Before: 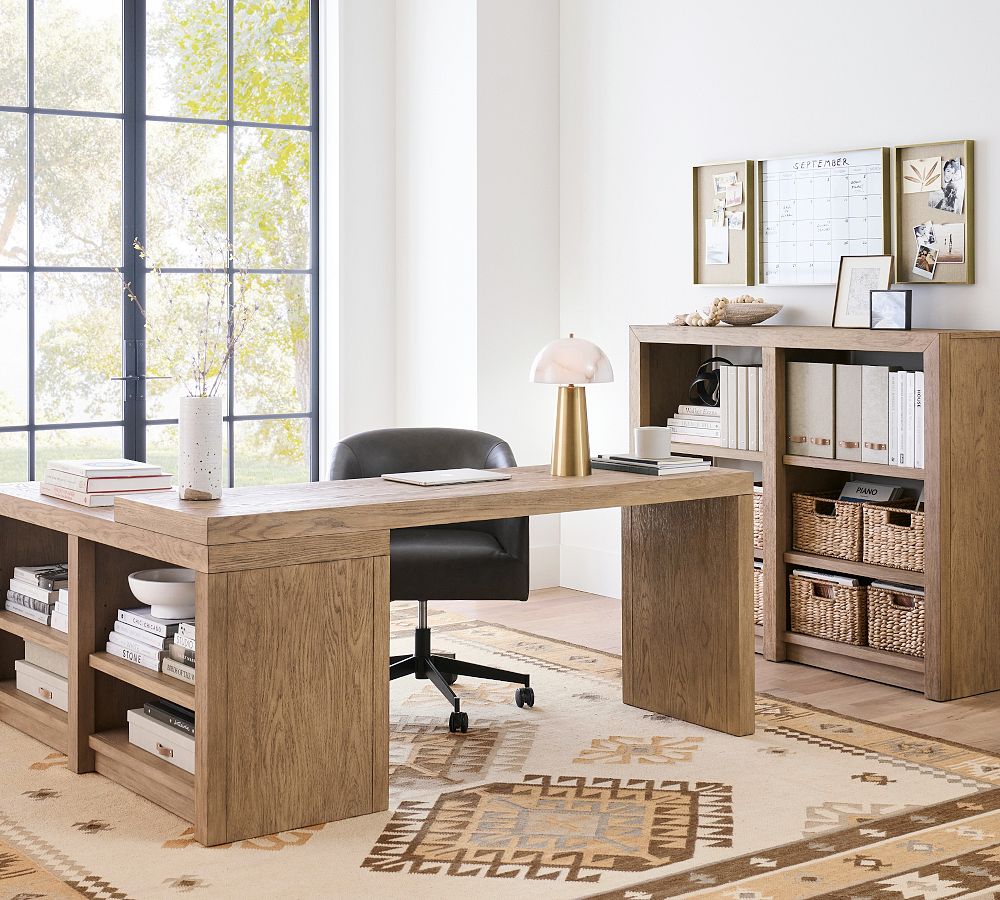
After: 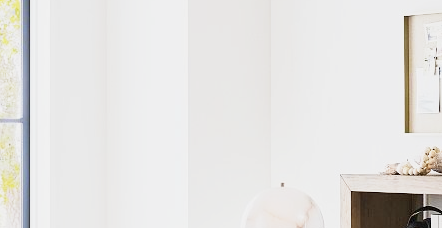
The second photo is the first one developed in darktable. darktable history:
base curve: curves: ch0 [(0, 0) (0.088, 0.125) (0.176, 0.251) (0.354, 0.501) (0.613, 0.749) (1, 0.877)], preserve colors none
crop: left 28.902%, top 16.831%, right 26.82%, bottom 57.787%
